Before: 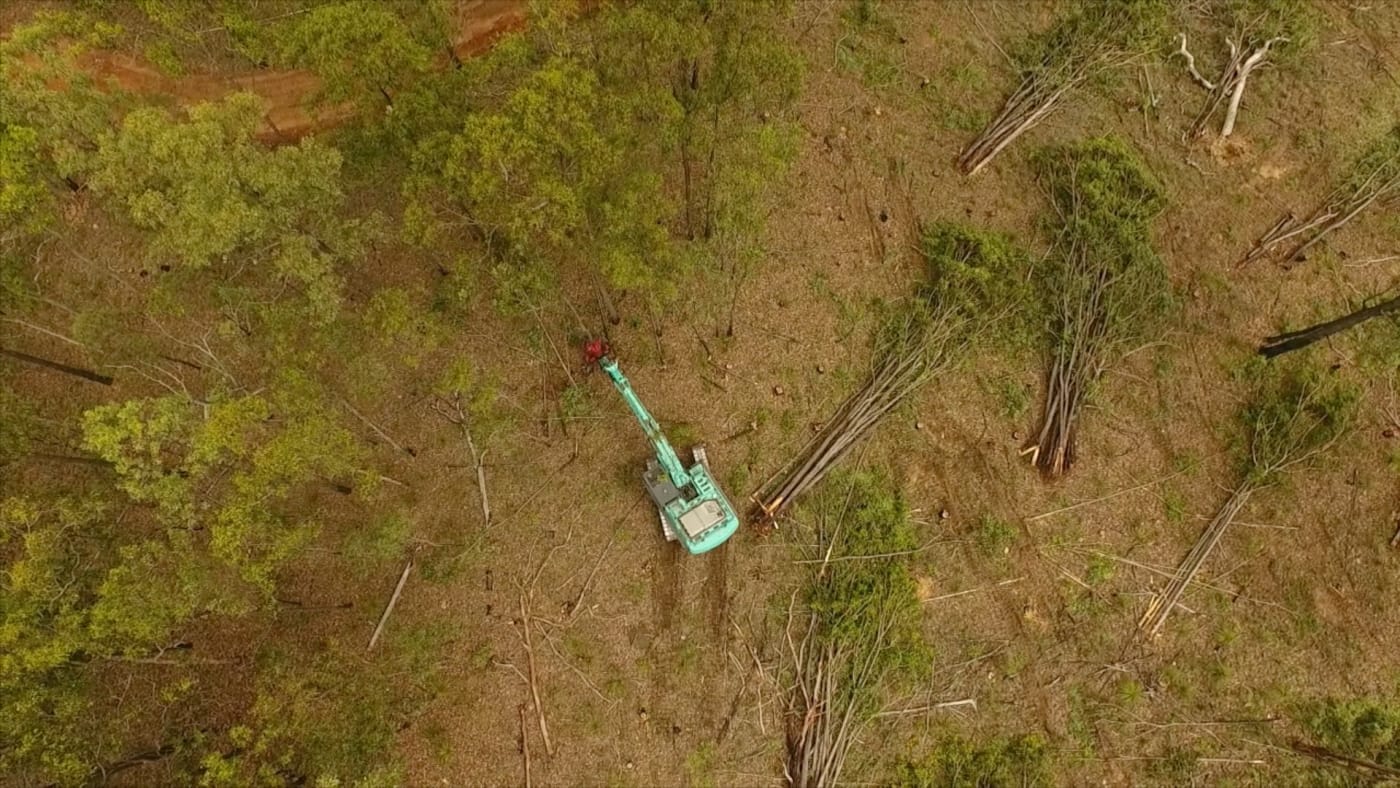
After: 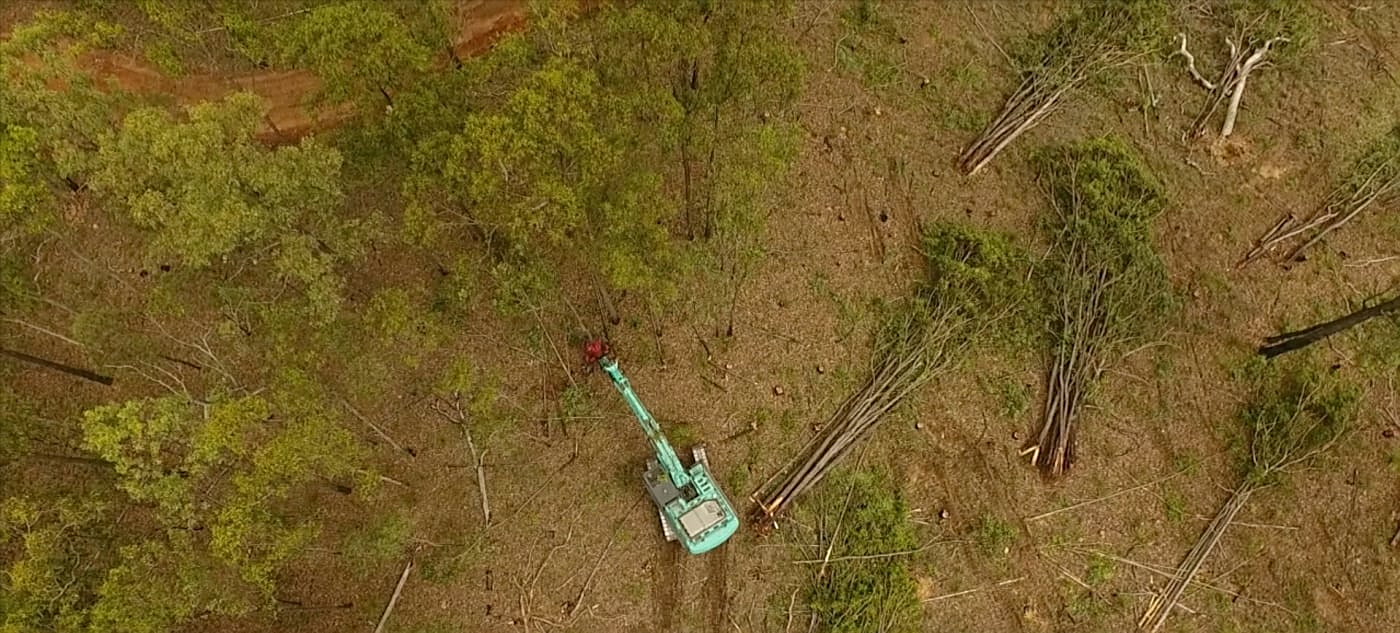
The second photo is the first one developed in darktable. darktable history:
exposure: exposure -0.151 EV, compensate highlight preservation false
crop: bottom 19.644%
sharpen: on, module defaults
